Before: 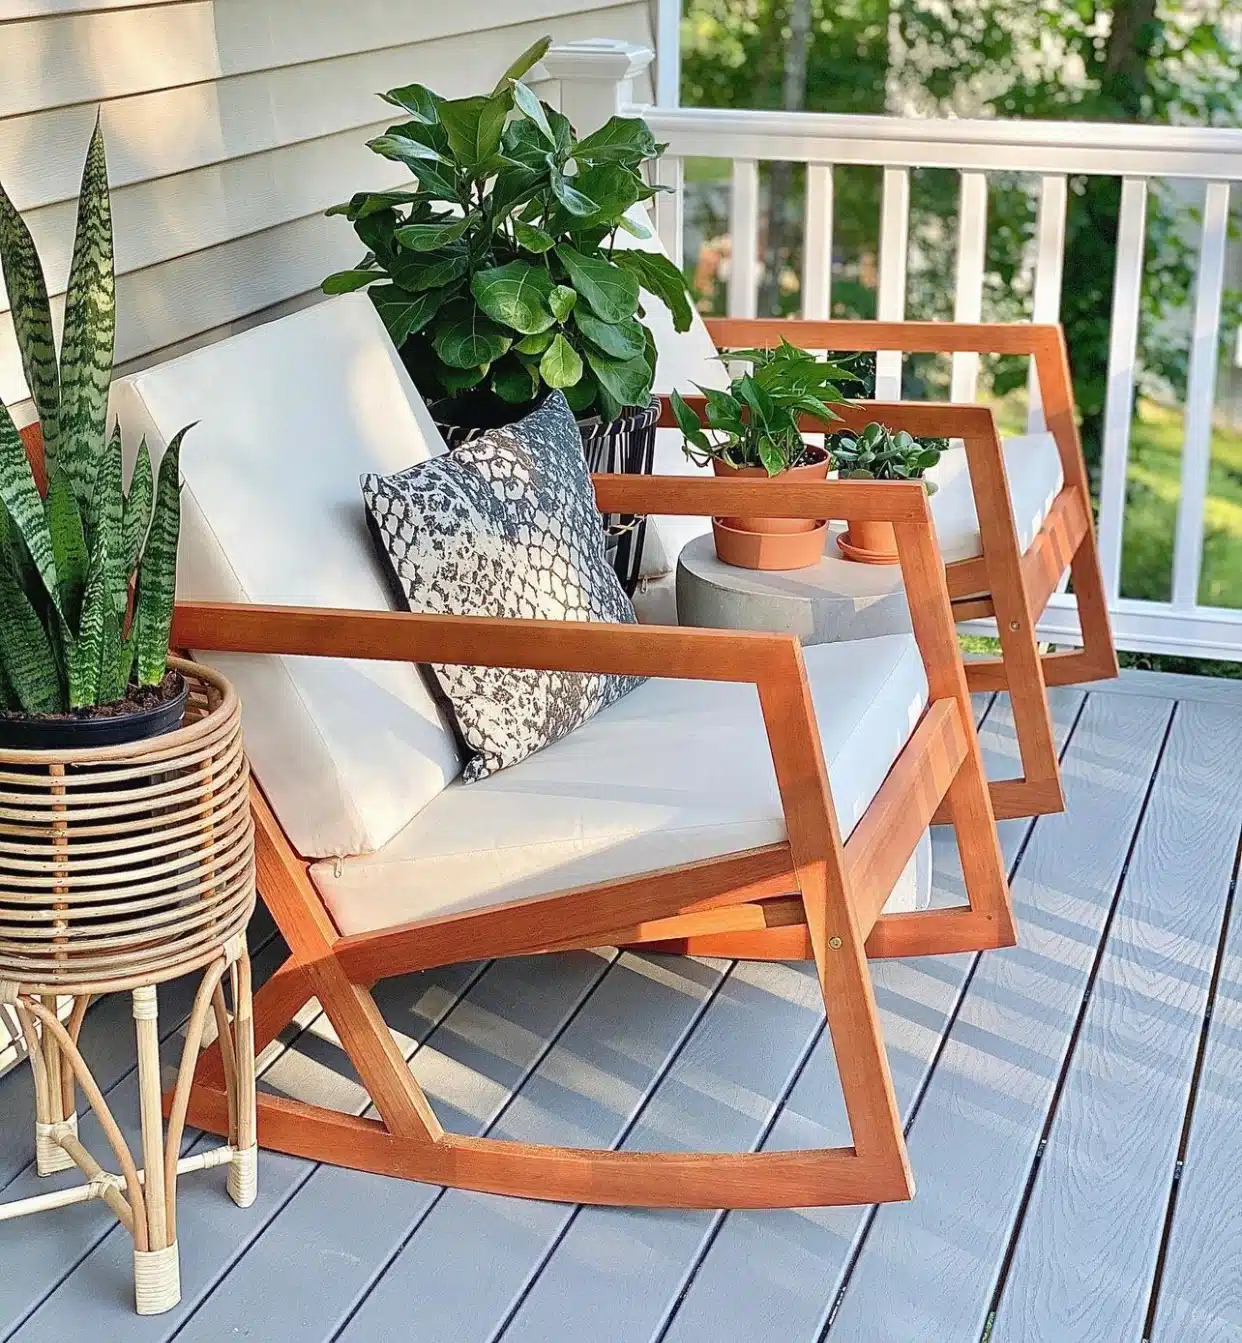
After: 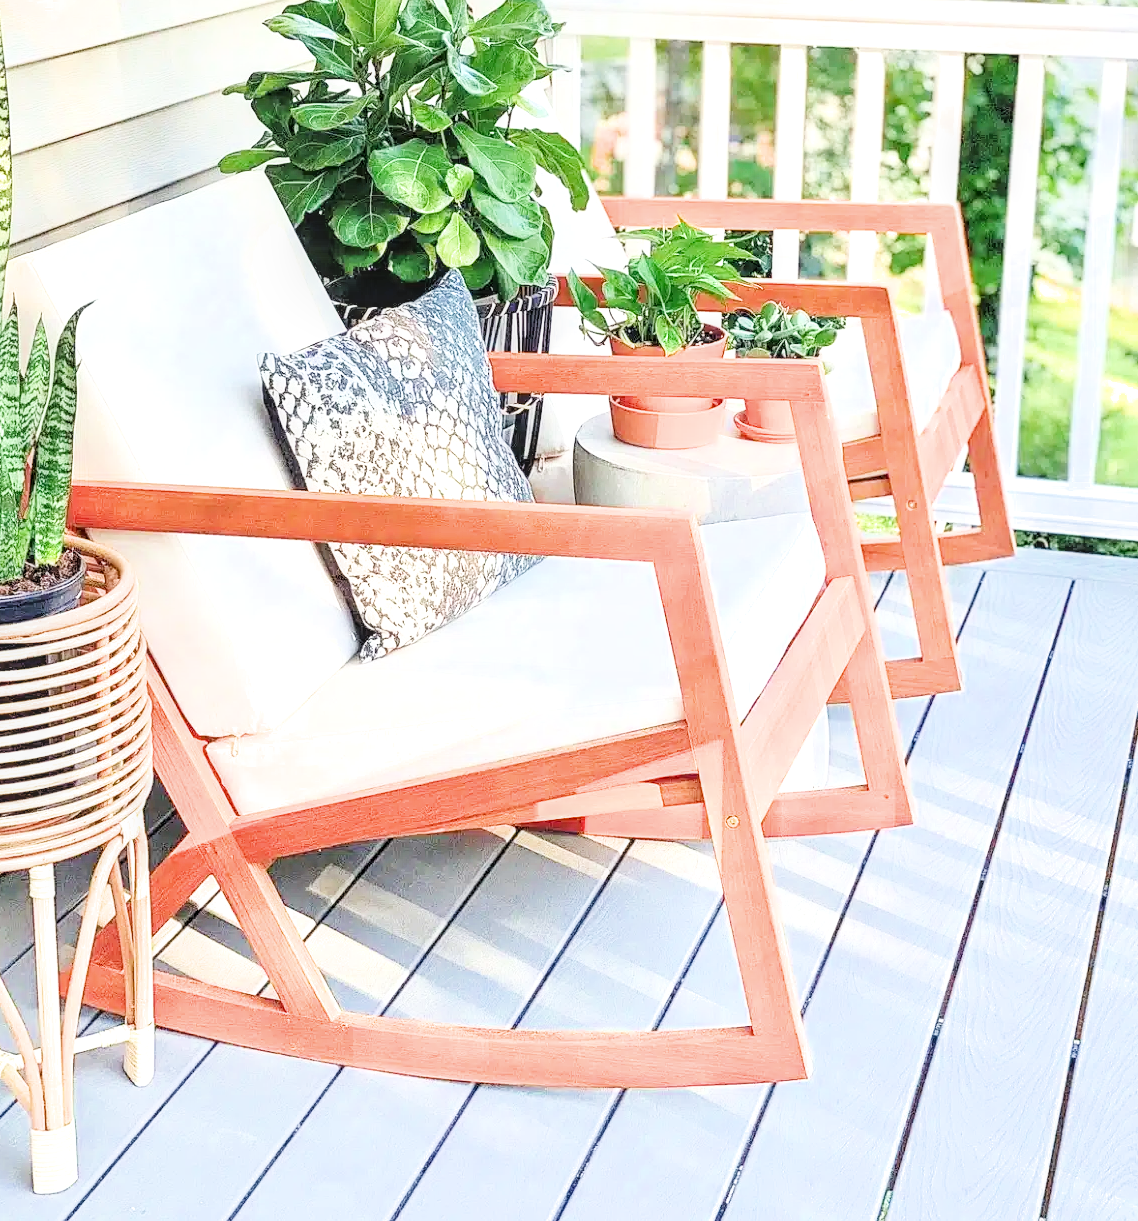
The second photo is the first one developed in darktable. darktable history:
tone equalizer: -8 EV -0.757 EV, -7 EV -0.713 EV, -6 EV -0.565 EV, -5 EV -0.416 EV, -3 EV 0.371 EV, -2 EV 0.6 EV, -1 EV 0.691 EV, +0 EV 0.779 EV, smoothing 1
exposure: black level correction 0, exposure 1.746 EV, compensate highlight preservation false
filmic rgb: black relative exposure -7.65 EV, white relative exposure 4.56 EV, hardness 3.61
local contrast: on, module defaults
crop and rotate: left 8.334%, top 9.019%
